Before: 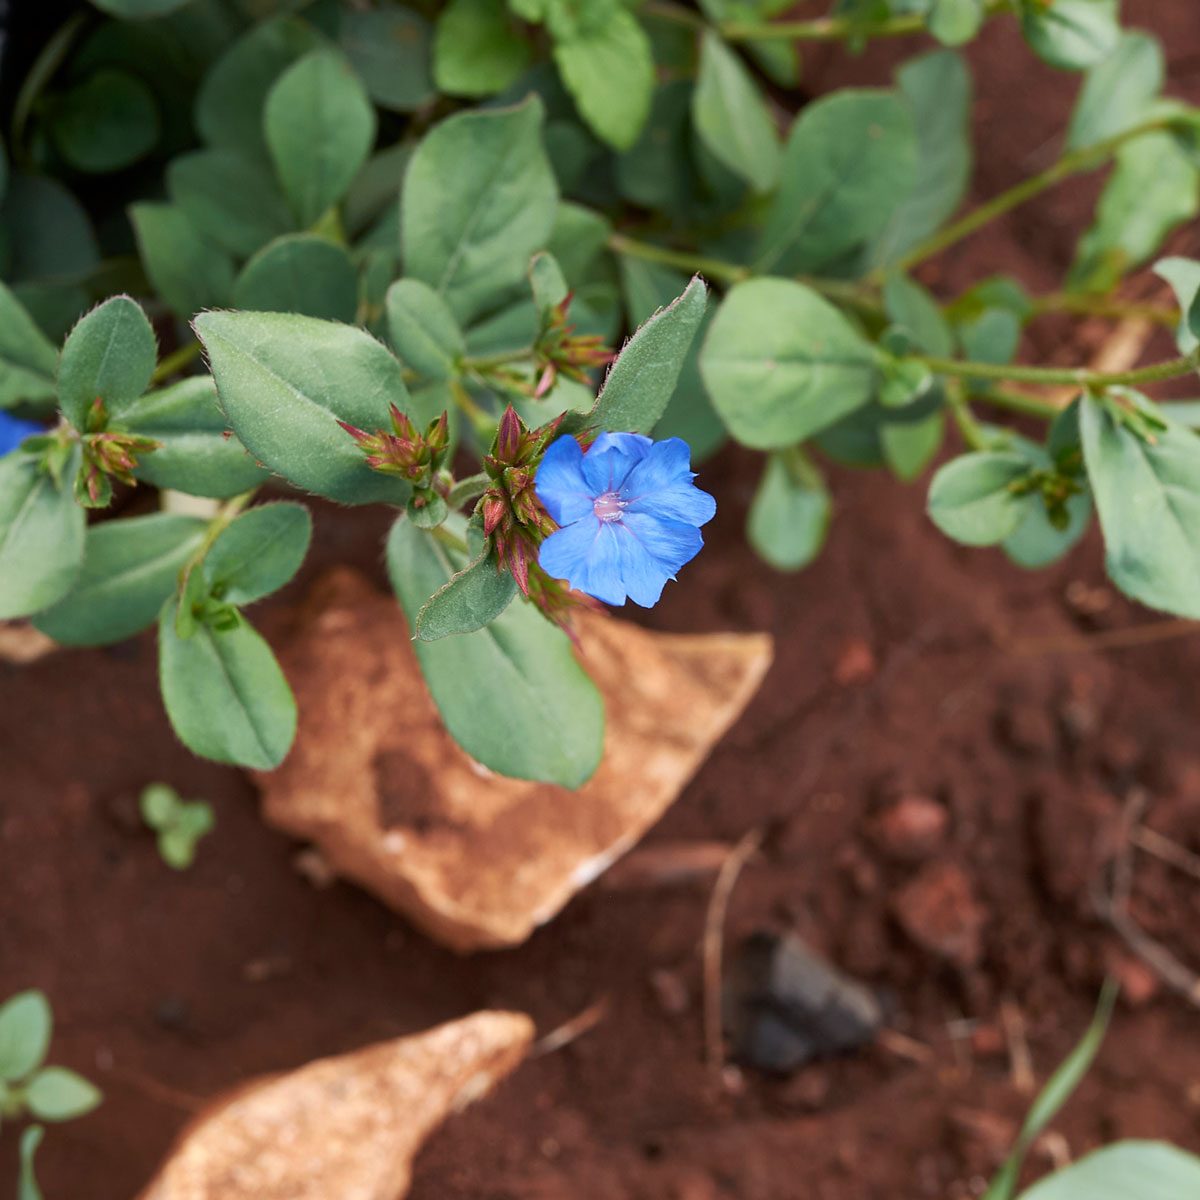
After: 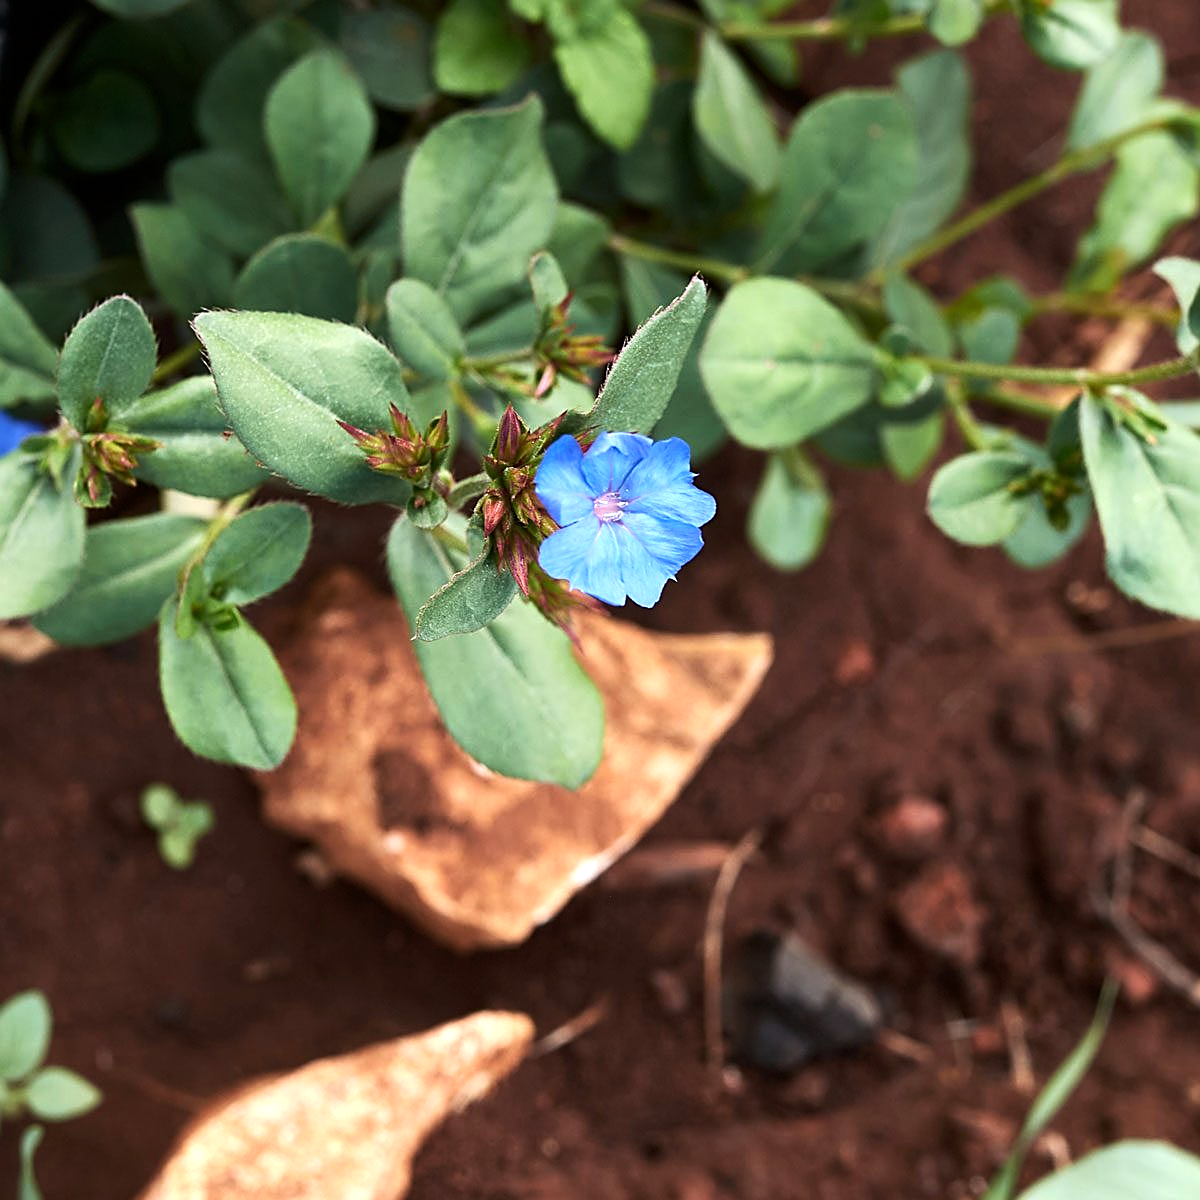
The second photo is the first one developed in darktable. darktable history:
sharpen: amount 0.498
tone equalizer: -8 EV -0.75 EV, -7 EV -0.73 EV, -6 EV -0.639 EV, -5 EV -0.389 EV, -3 EV 0.373 EV, -2 EV 0.6 EV, -1 EV 0.691 EV, +0 EV 0.732 EV, edges refinement/feathering 500, mask exposure compensation -1.57 EV, preserve details no
